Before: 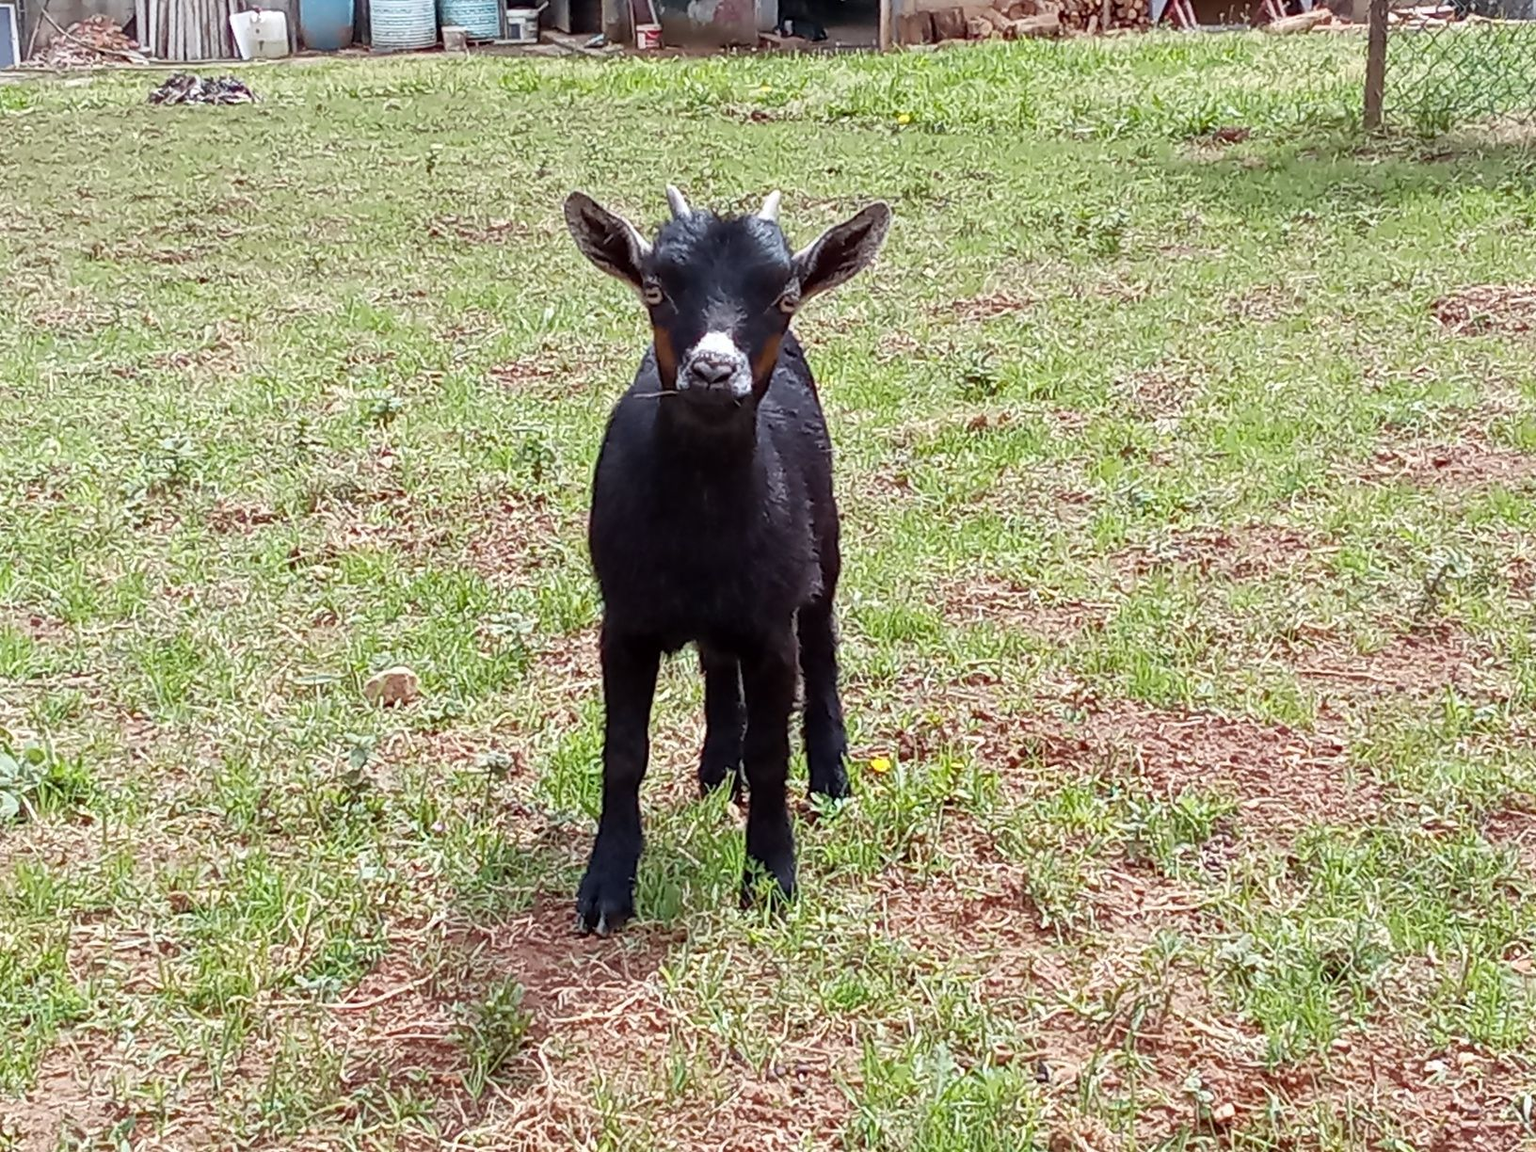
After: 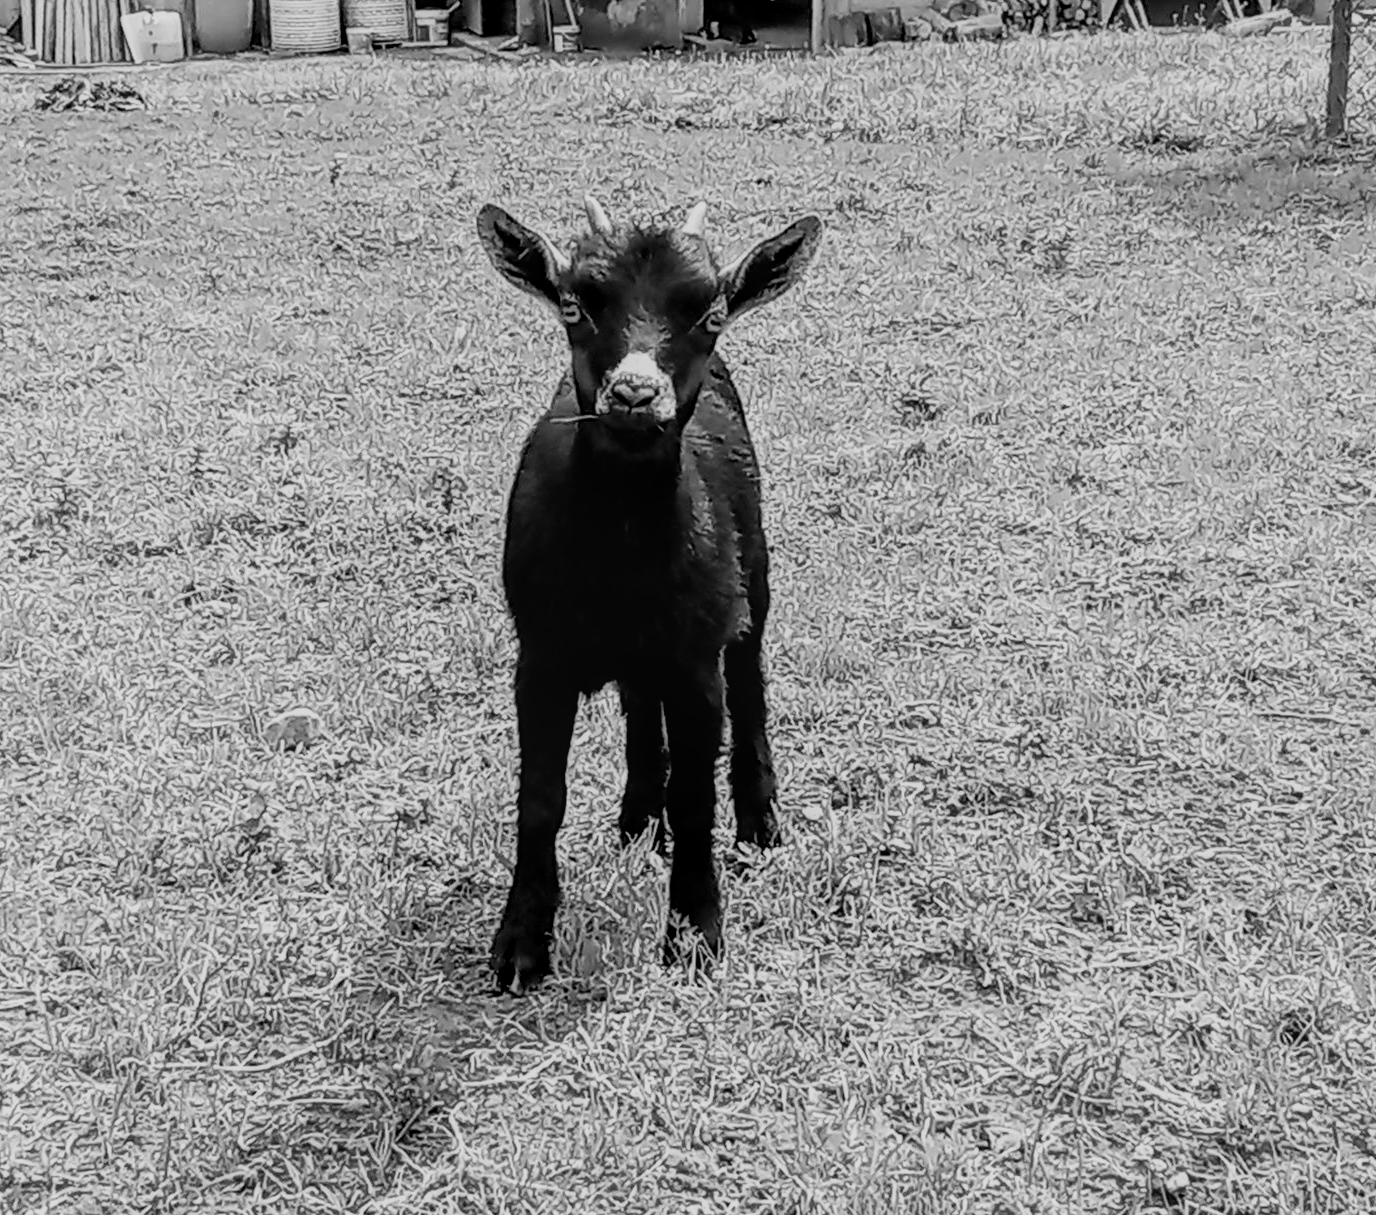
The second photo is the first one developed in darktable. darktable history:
local contrast: on, module defaults
monochrome: on, module defaults
crop: left 7.598%, right 7.873%
color correction: highlights a* -3.28, highlights b* -6.24, shadows a* 3.1, shadows b* 5.19
filmic rgb: black relative exposure -7.65 EV, white relative exposure 4.56 EV, hardness 3.61, contrast 1.05
bloom: size 16%, threshold 98%, strength 20%
exposure: black level correction 0.001, compensate highlight preservation false
